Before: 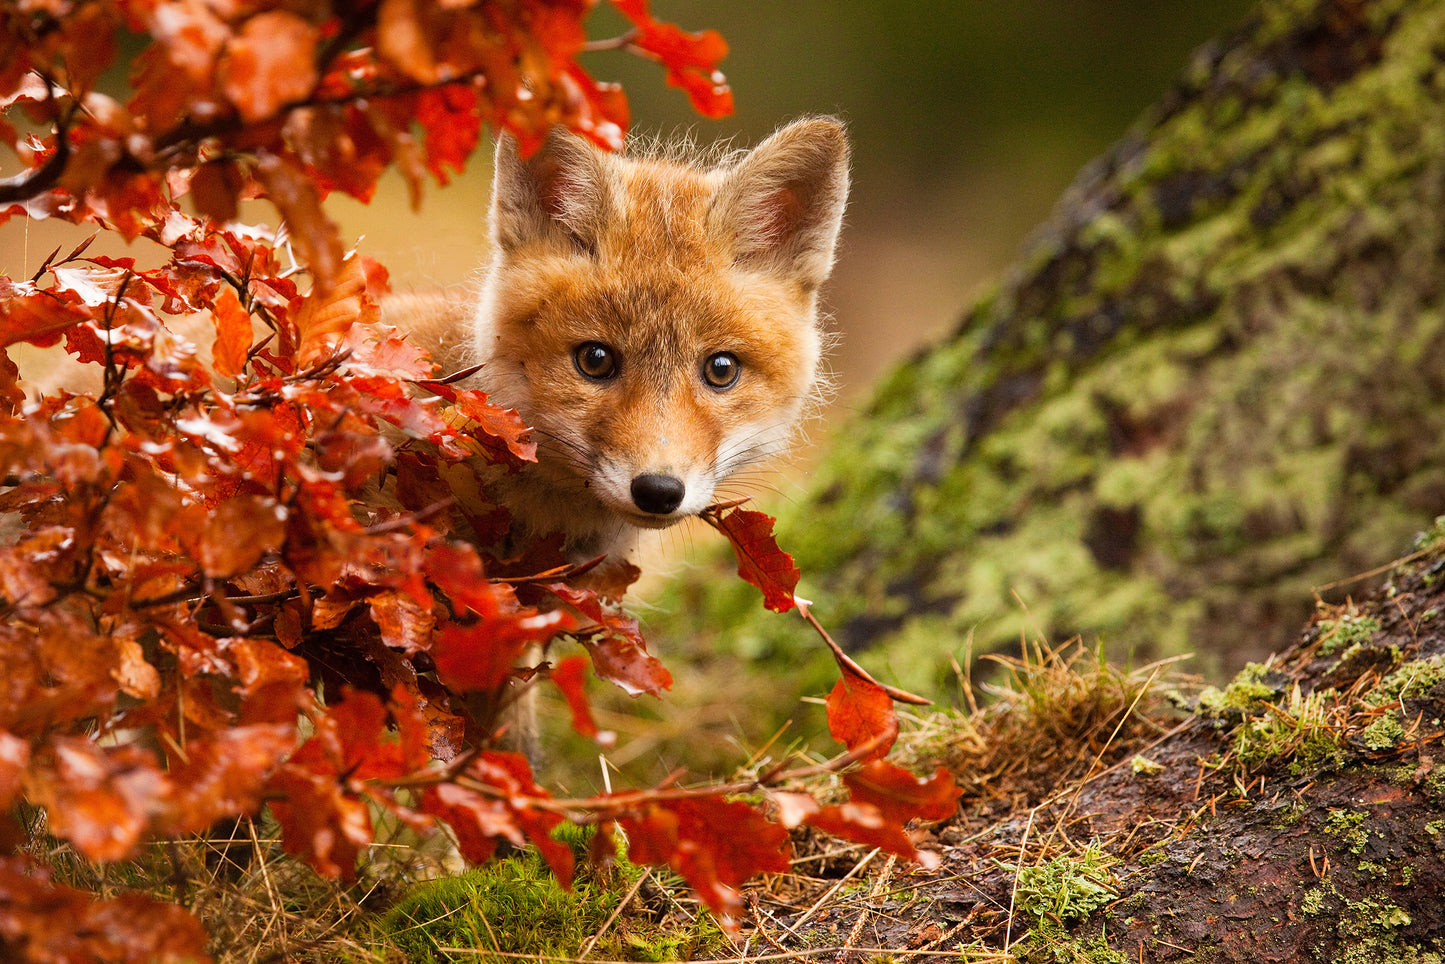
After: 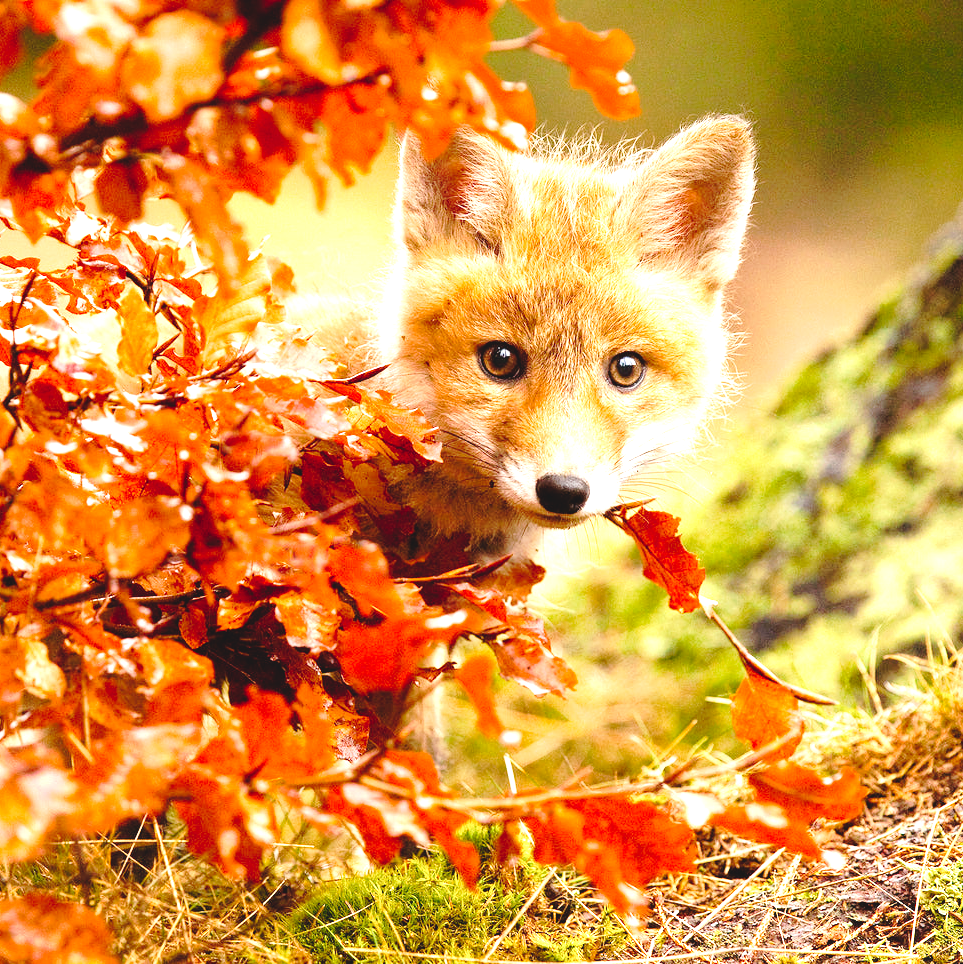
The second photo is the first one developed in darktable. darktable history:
tone curve: curves: ch0 [(0, 0) (0.003, 0.085) (0.011, 0.086) (0.025, 0.086) (0.044, 0.088) (0.069, 0.093) (0.1, 0.102) (0.136, 0.12) (0.177, 0.157) (0.224, 0.203) (0.277, 0.277) (0.335, 0.36) (0.399, 0.463) (0.468, 0.559) (0.543, 0.626) (0.623, 0.703) (0.709, 0.789) (0.801, 0.869) (0.898, 0.927) (1, 1)], preserve colors none
crop and rotate: left 6.617%, right 26.717%
exposure: black level correction 0, exposure 1.379 EV, compensate exposure bias true, compensate highlight preservation false
